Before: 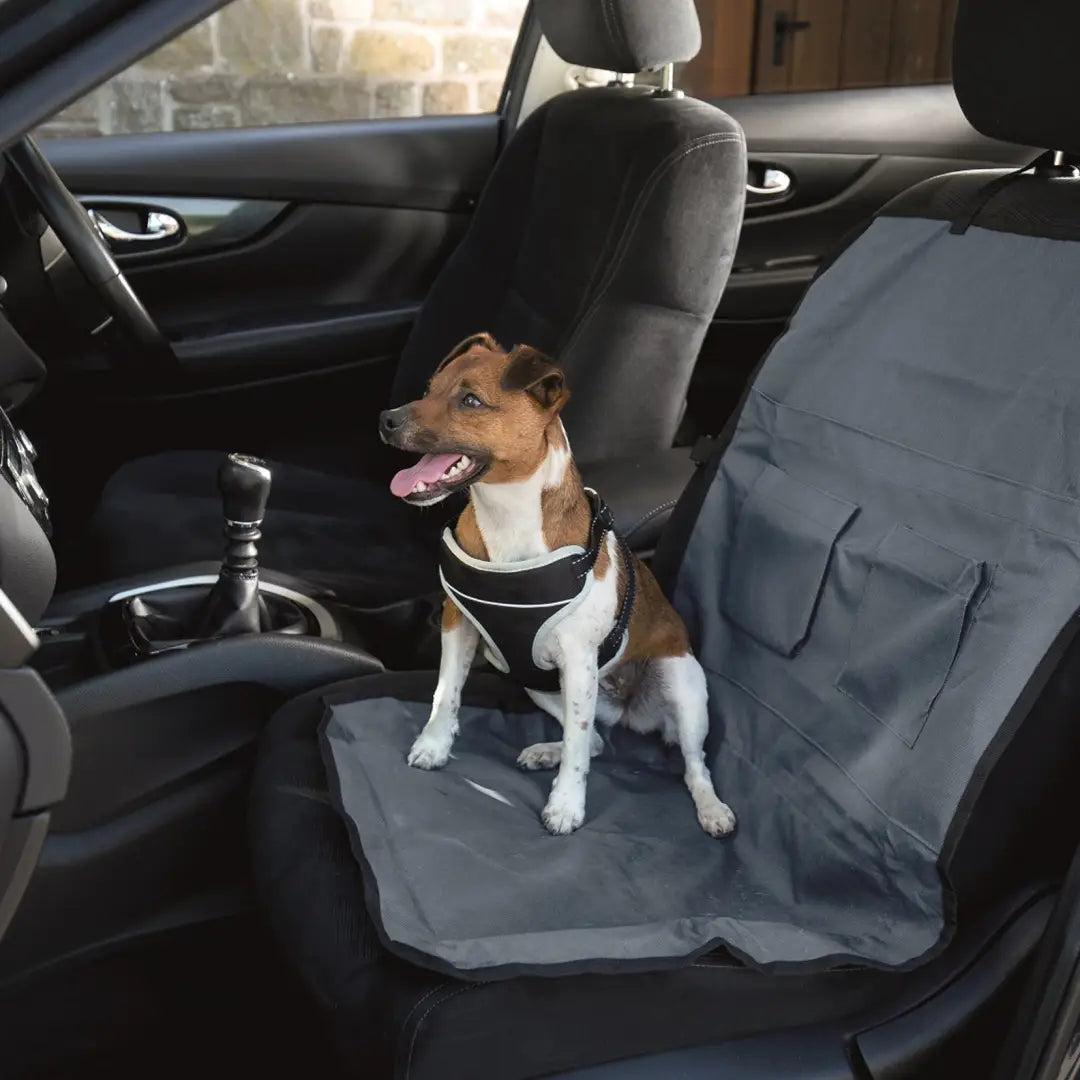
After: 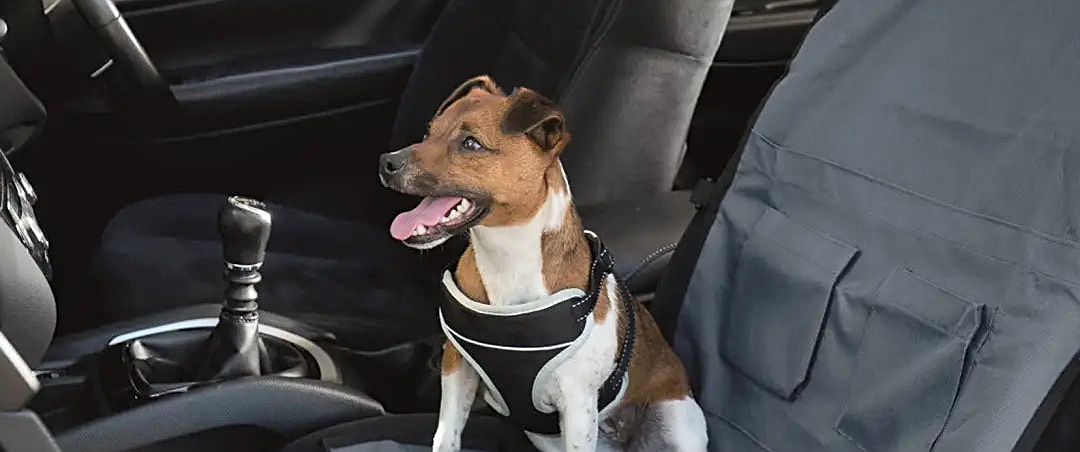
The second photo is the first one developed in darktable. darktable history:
crop and rotate: top 23.84%, bottom 34.294%
shadows and highlights: shadows 37.27, highlights -28.18, soften with gaussian
sharpen: on, module defaults
white balance: emerald 1
